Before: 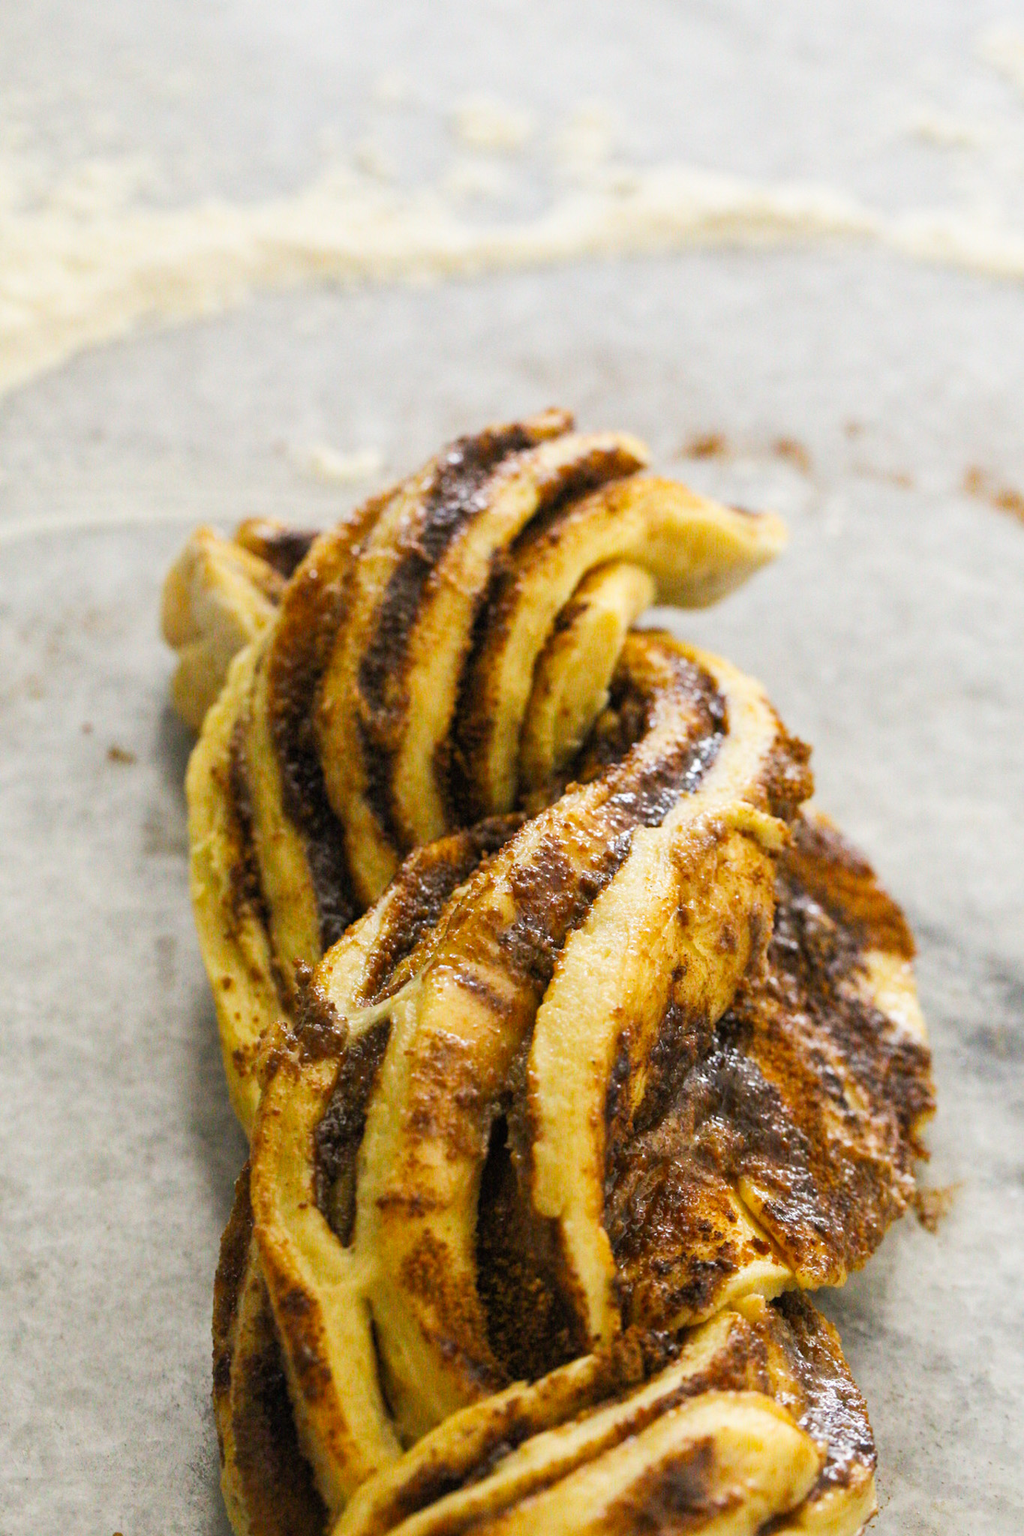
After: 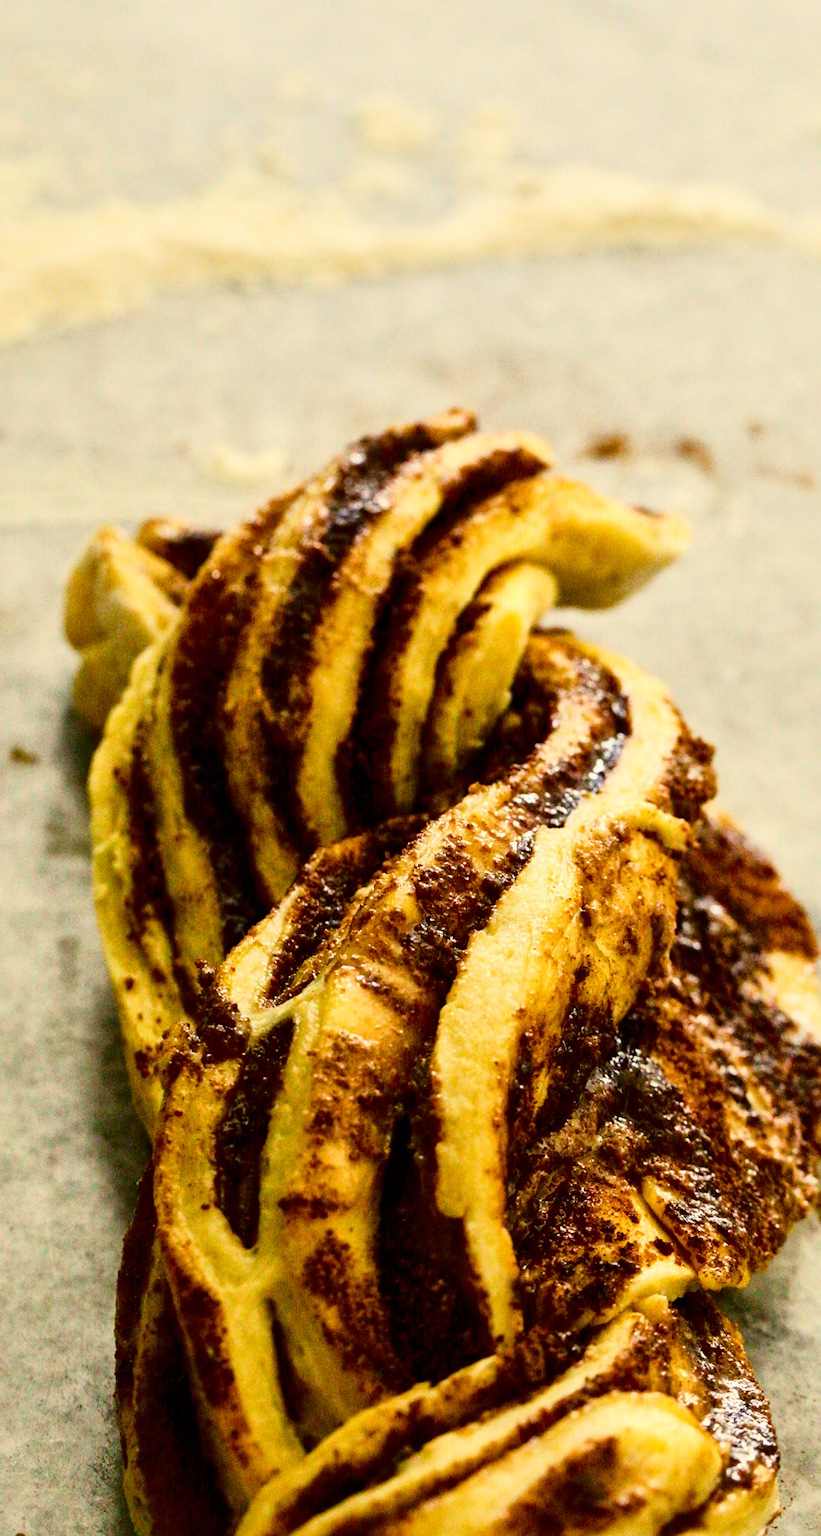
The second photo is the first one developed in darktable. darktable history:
local contrast: mode bilateral grid, contrast 25, coarseness 60, detail 151%, midtone range 0.2
exposure: black level correction 0, exposure -0.696 EV, compensate highlight preservation false
crop and rotate: left 9.559%, right 10.149%
tone curve: curves: ch0 [(0, 0.014) (0.17, 0.099) (0.392, 0.438) (0.725, 0.828) (0.872, 0.918) (1, 0.981)]; ch1 [(0, 0) (0.402, 0.36) (0.488, 0.466) (0.5, 0.499) (0.515, 0.515) (0.574, 0.595) (0.619, 0.65) (0.701, 0.725) (1, 1)]; ch2 [(0, 0) (0.432, 0.422) (0.486, 0.49) (0.503, 0.503) (0.523, 0.554) (0.562, 0.606) (0.644, 0.694) (0.717, 0.753) (1, 0.991)], color space Lab, independent channels, preserve colors none
color balance rgb: power › hue 308.54°, highlights gain › chroma 3.067%, highlights gain › hue 78.08°, perceptual saturation grading › global saturation 20%, perceptual saturation grading › highlights -25.495%, perceptual saturation grading › shadows 49.334%, perceptual brilliance grading › highlights 16.18%, perceptual brilliance grading › shadows -14.563%
